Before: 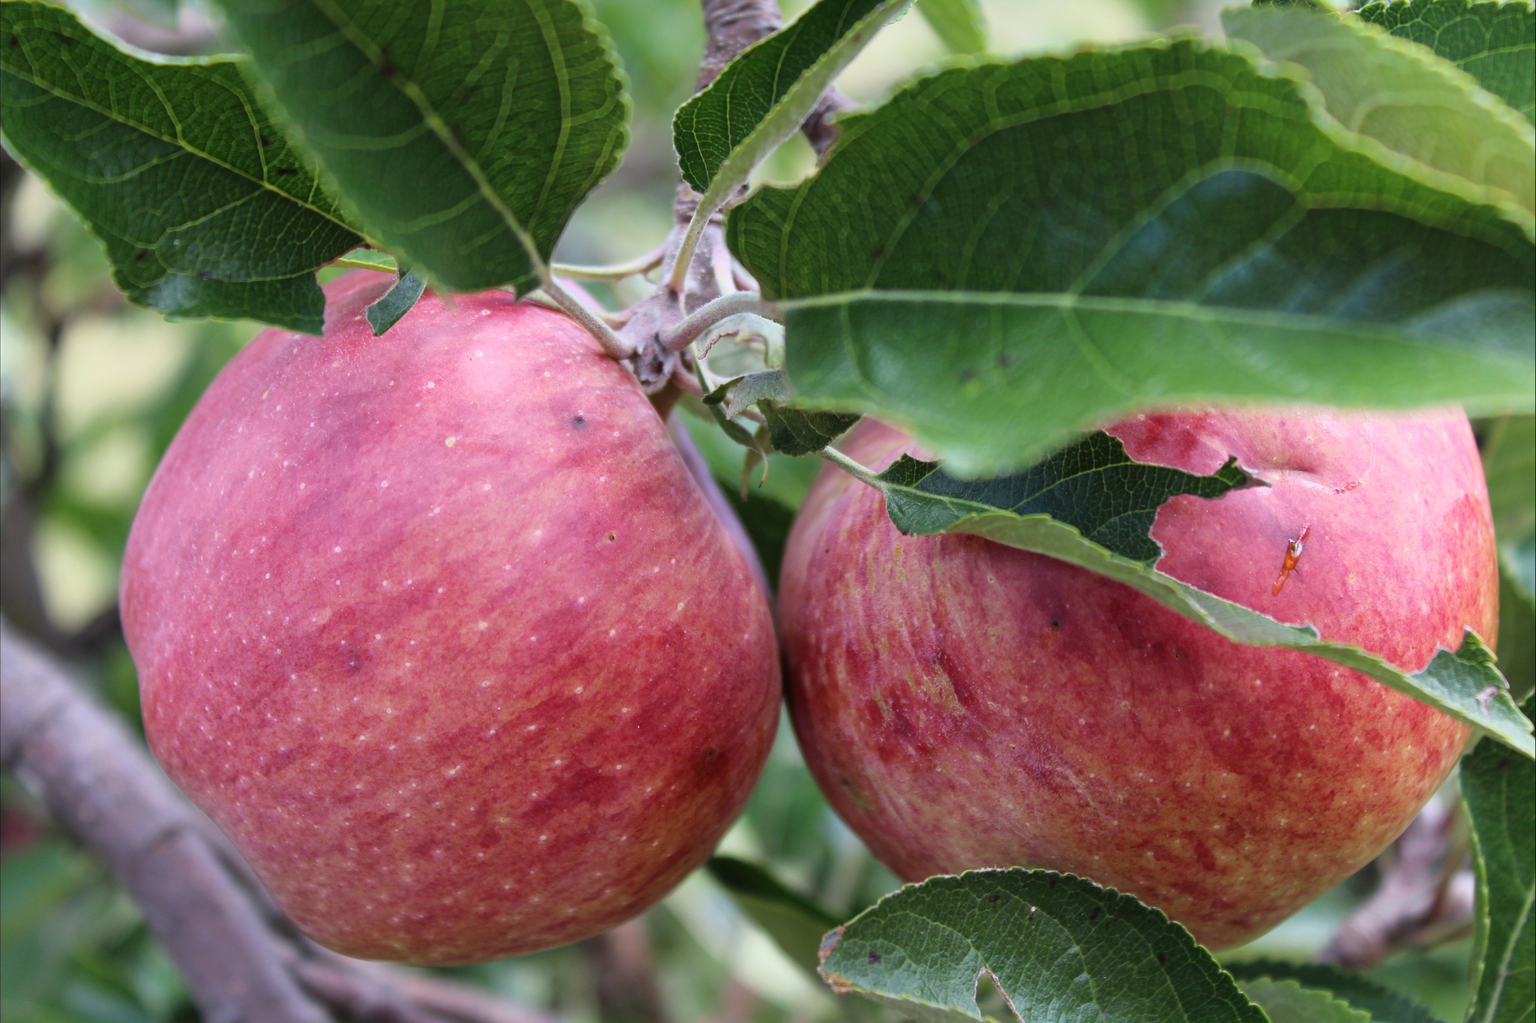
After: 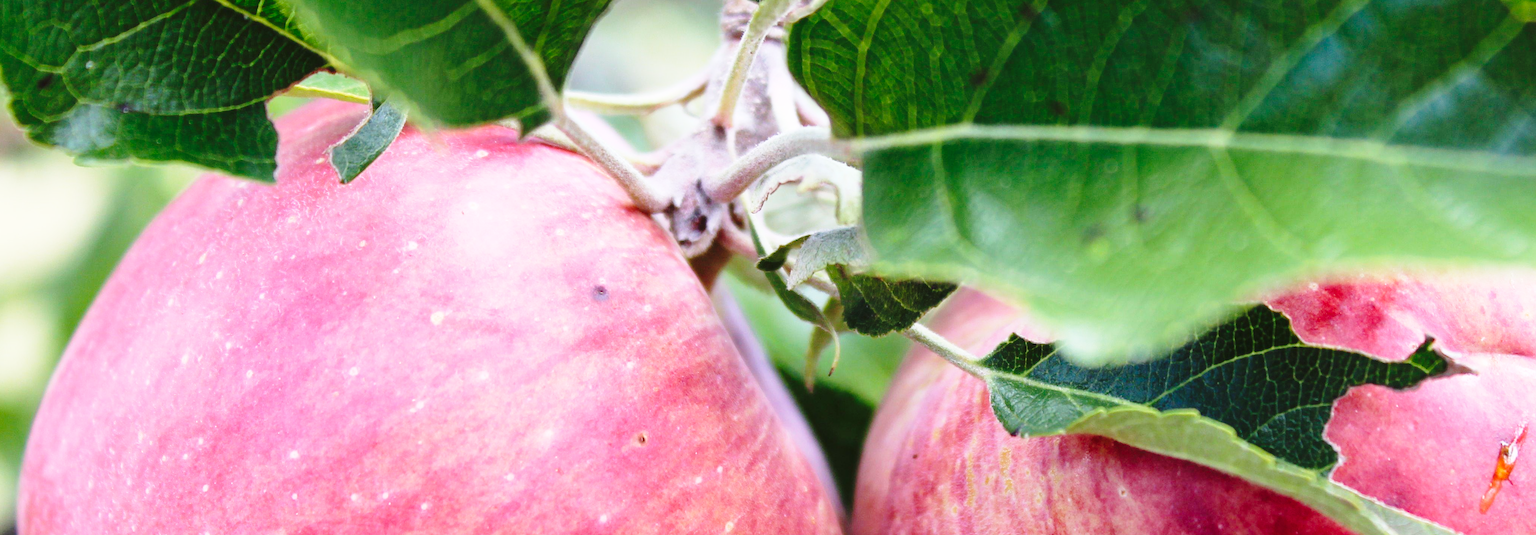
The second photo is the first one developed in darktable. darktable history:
crop: left 6.903%, top 18.737%, right 14.255%, bottom 40.023%
base curve: curves: ch0 [(0, 0) (0.028, 0.03) (0.105, 0.232) (0.387, 0.748) (0.754, 0.968) (1, 1)], preserve colors none
